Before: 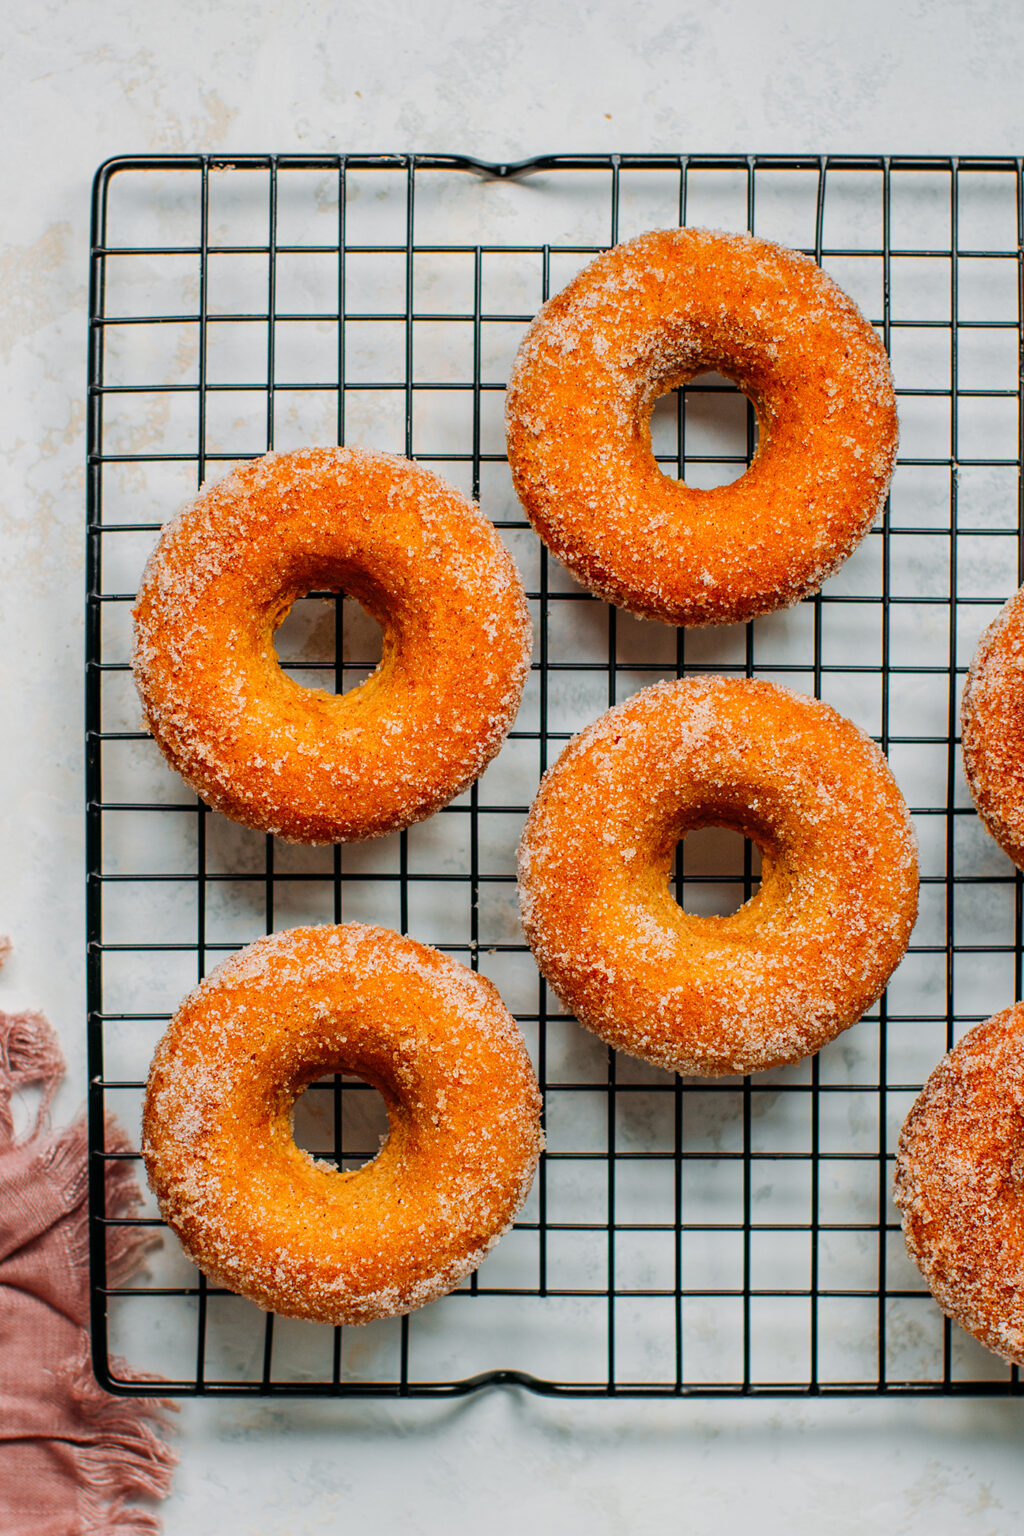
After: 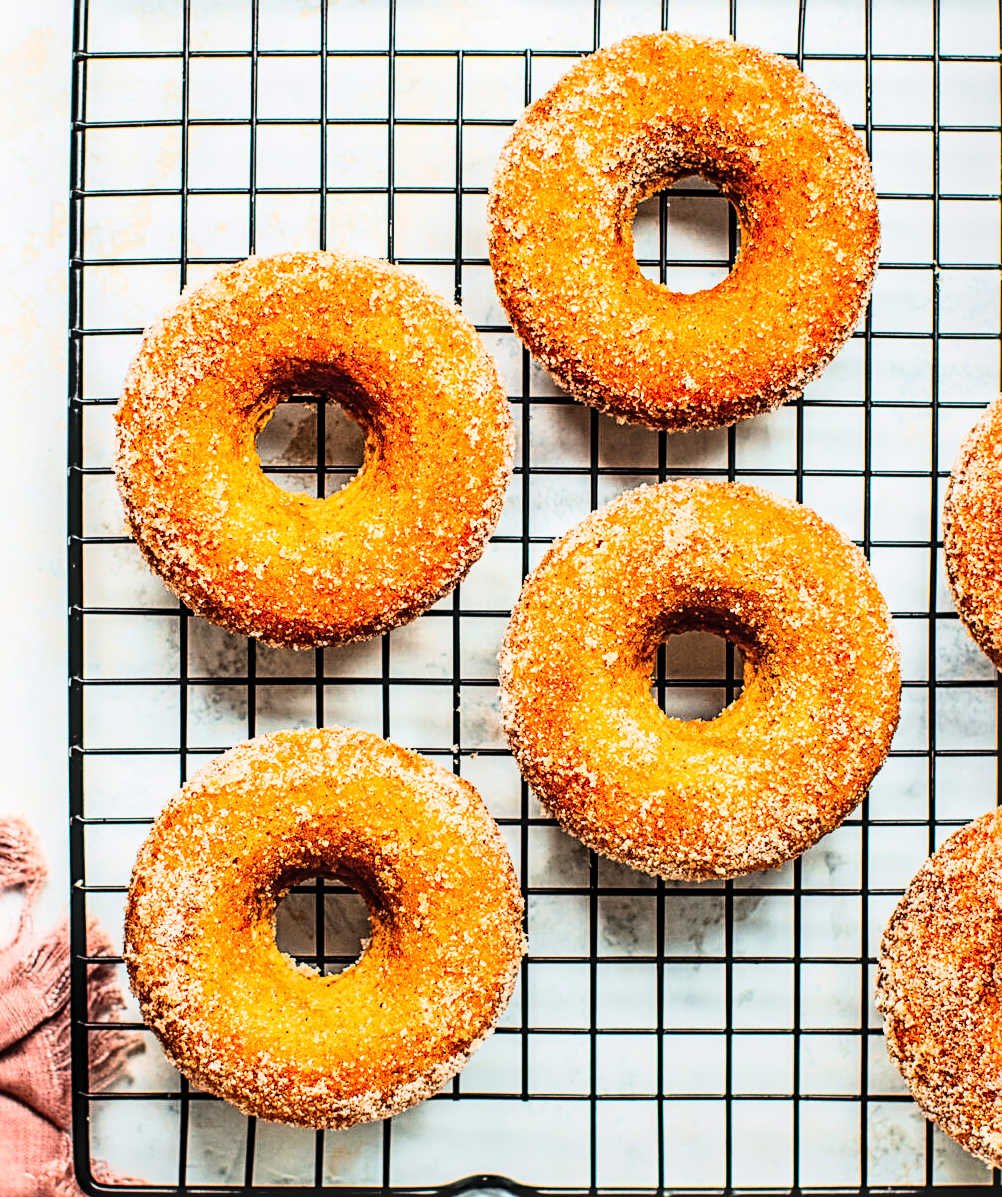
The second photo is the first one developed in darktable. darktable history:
rgb curve: curves: ch0 [(0, 0) (0.21, 0.15) (0.24, 0.21) (0.5, 0.75) (0.75, 0.96) (0.89, 0.99) (1, 1)]; ch1 [(0, 0.02) (0.21, 0.13) (0.25, 0.2) (0.5, 0.67) (0.75, 0.9) (0.89, 0.97) (1, 1)]; ch2 [(0, 0.02) (0.21, 0.13) (0.25, 0.2) (0.5, 0.67) (0.75, 0.9) (0.89, 0.97) (1, 1)], compensate middle gray true
local contrast: on, module defaults
crop and rotate: left 1.814%, top 12.818%, right 0.25%, bottom 9.225%
sharpen: radius 3.119
